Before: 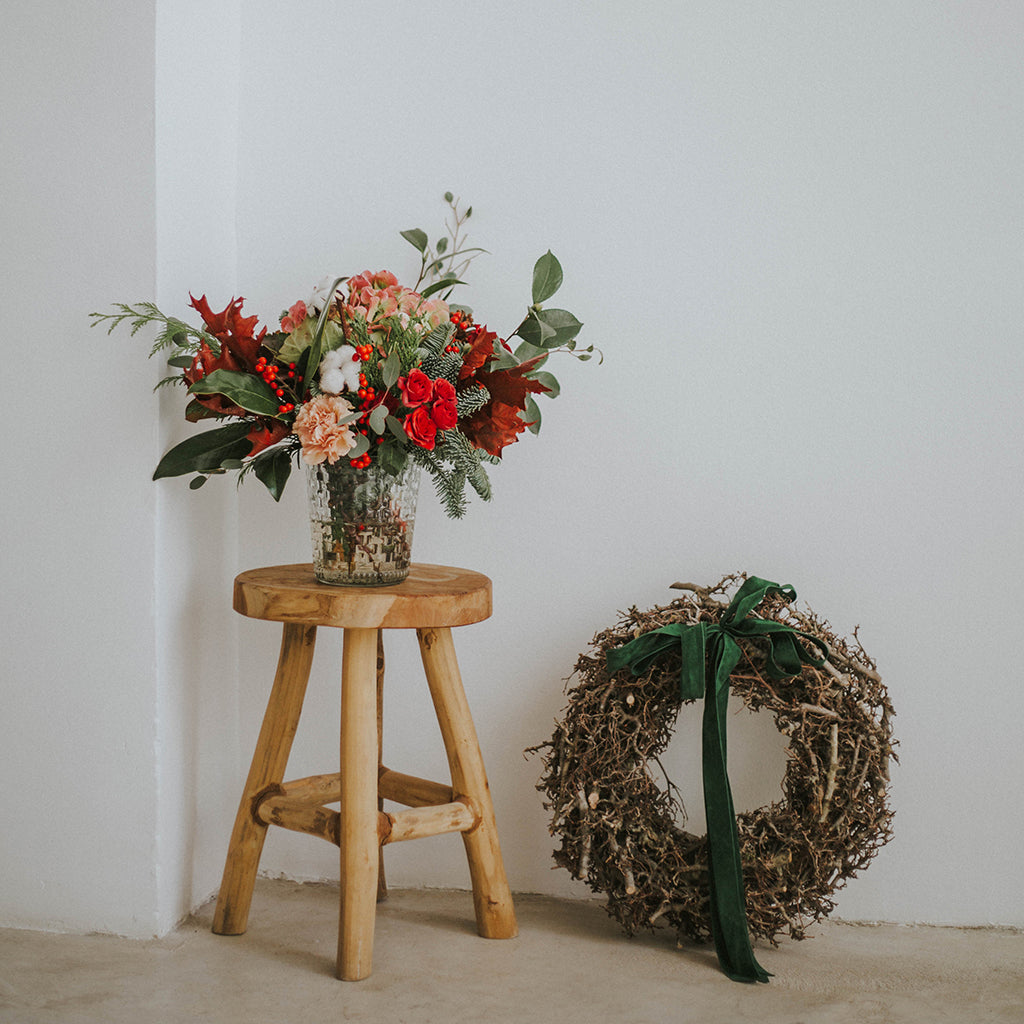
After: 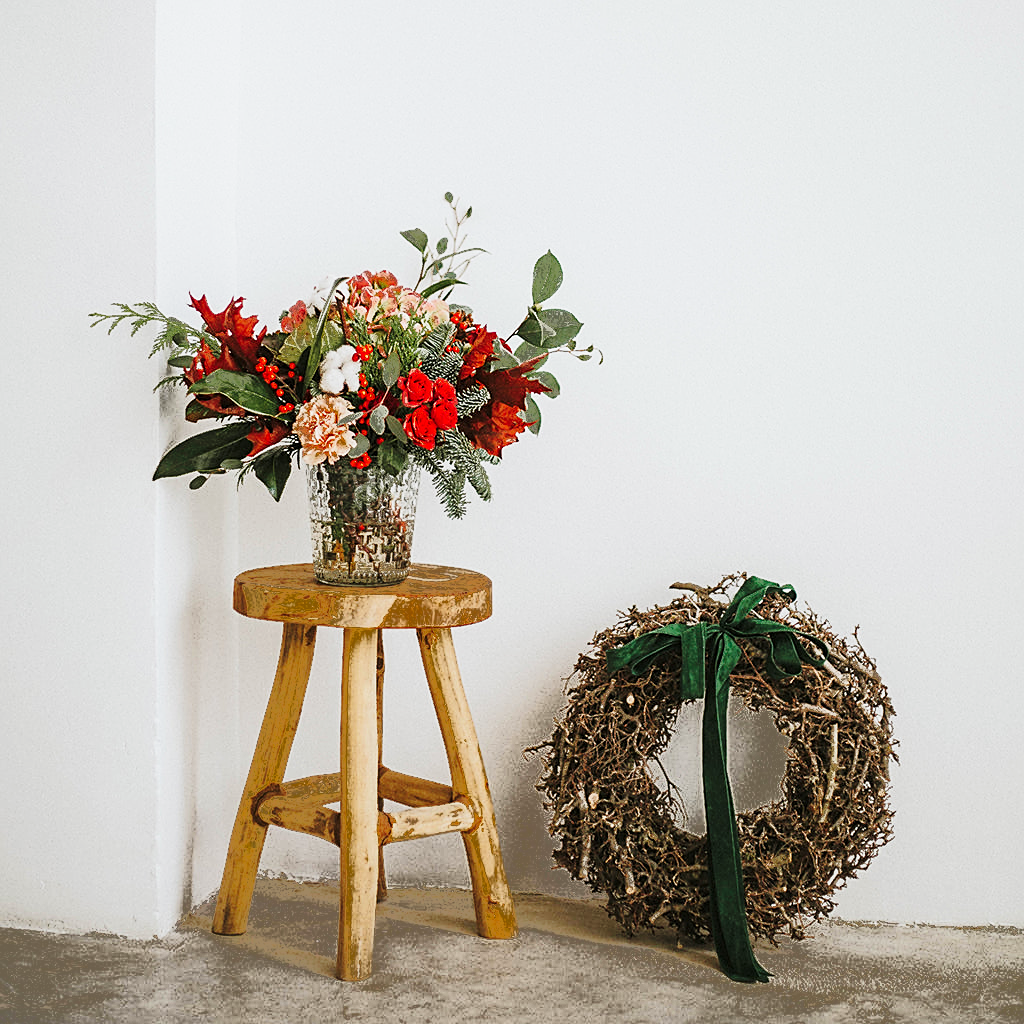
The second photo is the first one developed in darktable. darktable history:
shadows and highlights: radius 331.84, shadows 53.55, highlights -100, compress 94.63%, highlights color adjustment 73.23%, soften with gaussian
sharpen: on, module defaults
fill light: exposure -0.73 EV, center 0.69, width 2.2
base curve: curves: ch0 [(0, 0) (0.028, 0.03) (0.121, 0.232) (0.46, 0.748) (0.859, 0.968) (1, 1)], preserve colors none
